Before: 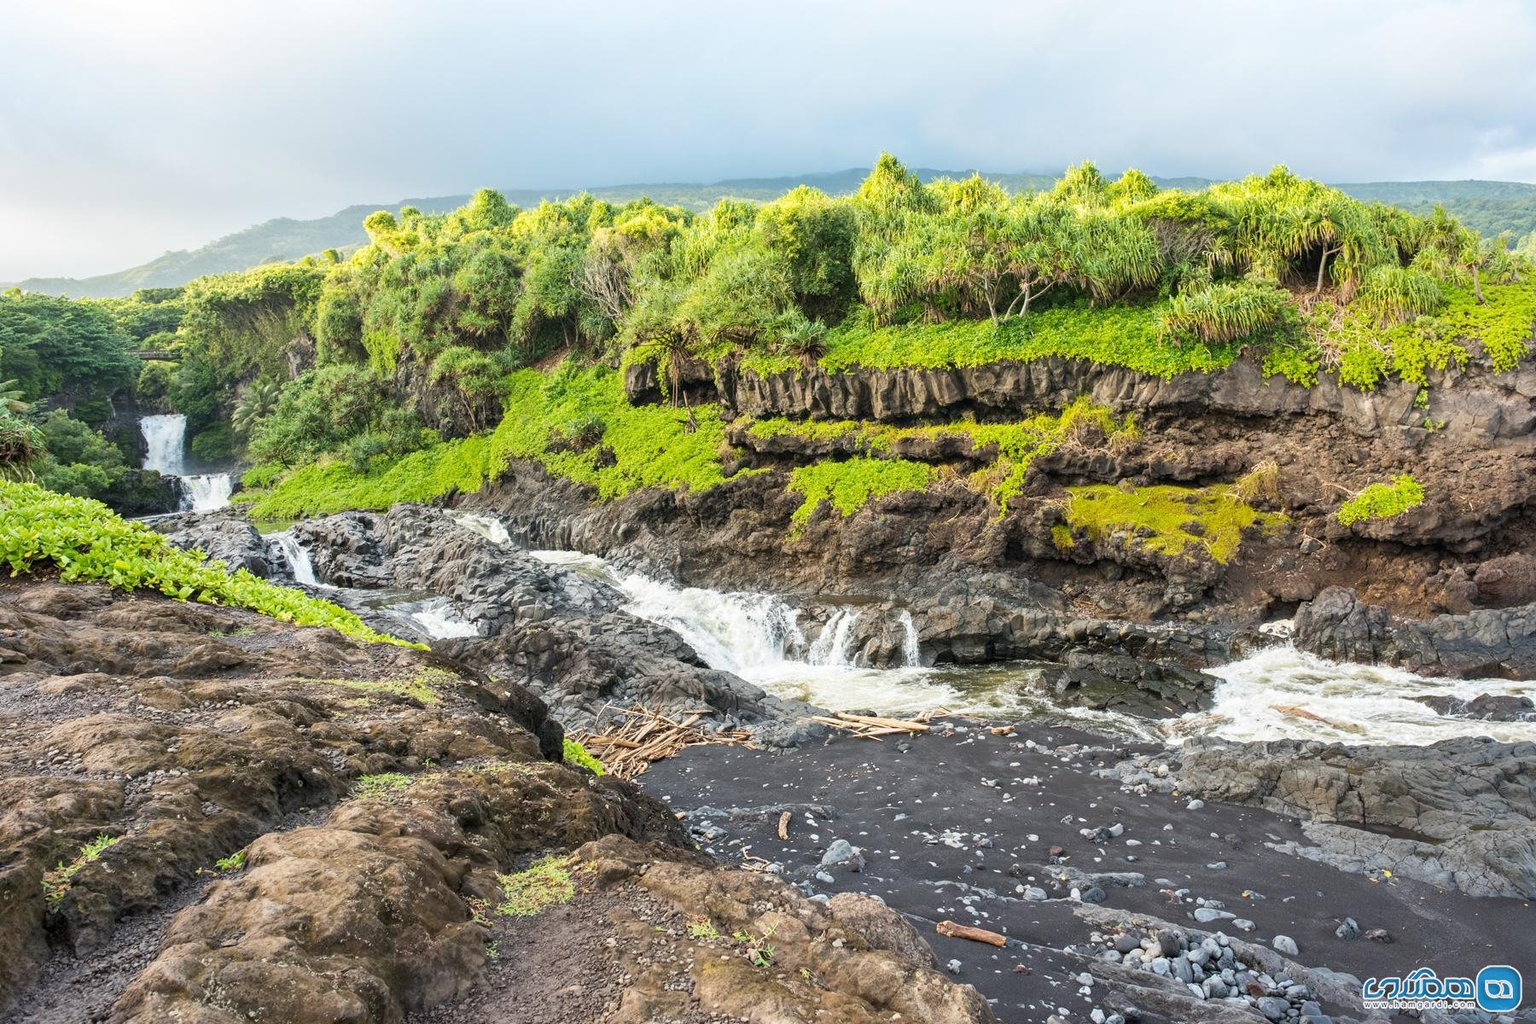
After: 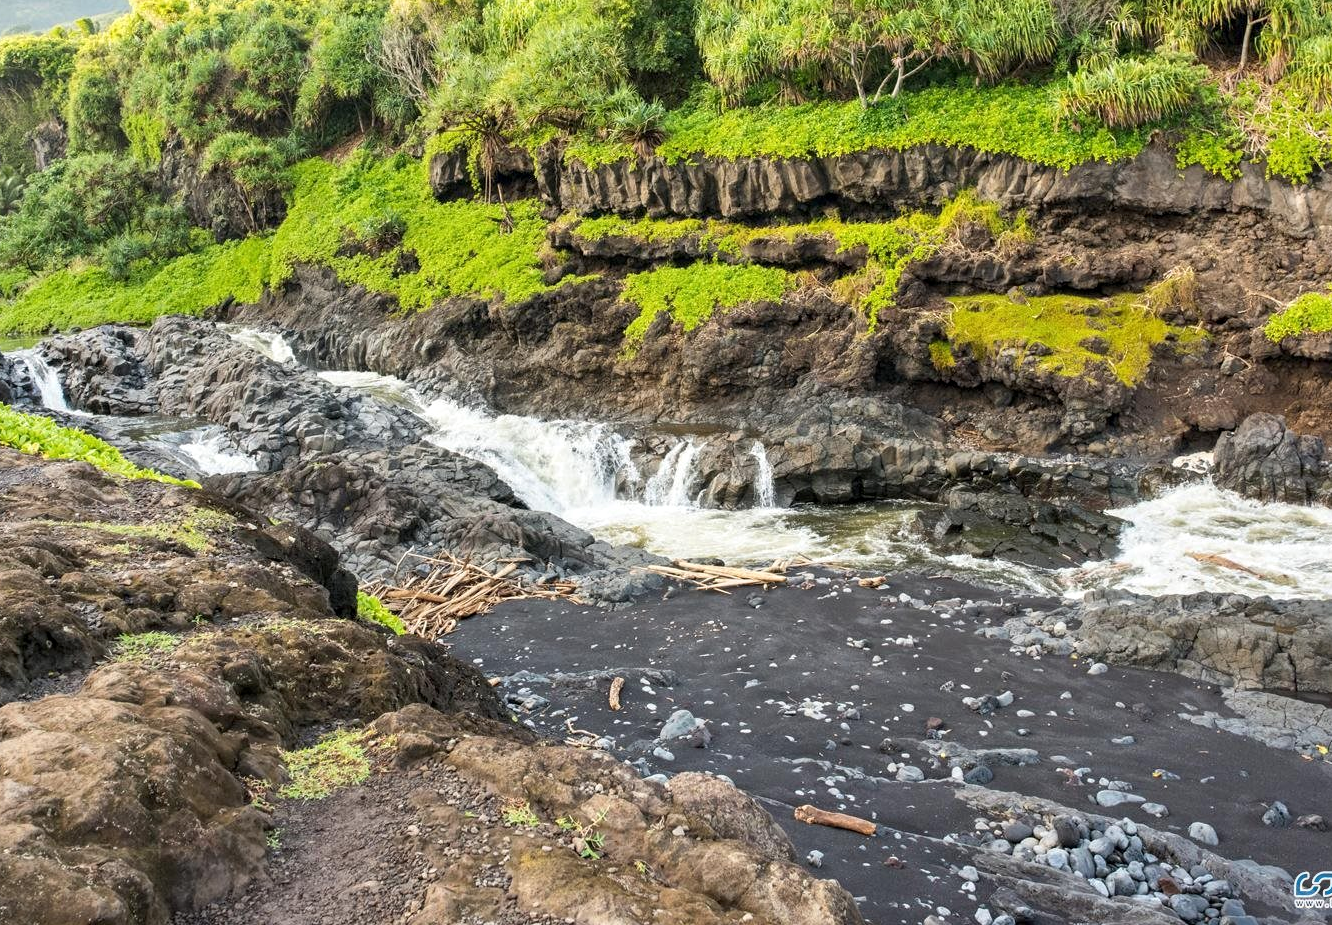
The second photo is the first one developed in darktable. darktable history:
crop: left 16.871%, top 22.857%, right 9.116%
contrast equalizer: octaves 7, y [[0.6 ×6], [0.55 ×6], [0 ×6], [0 ×6], [0 ×6]], mix 0.15
